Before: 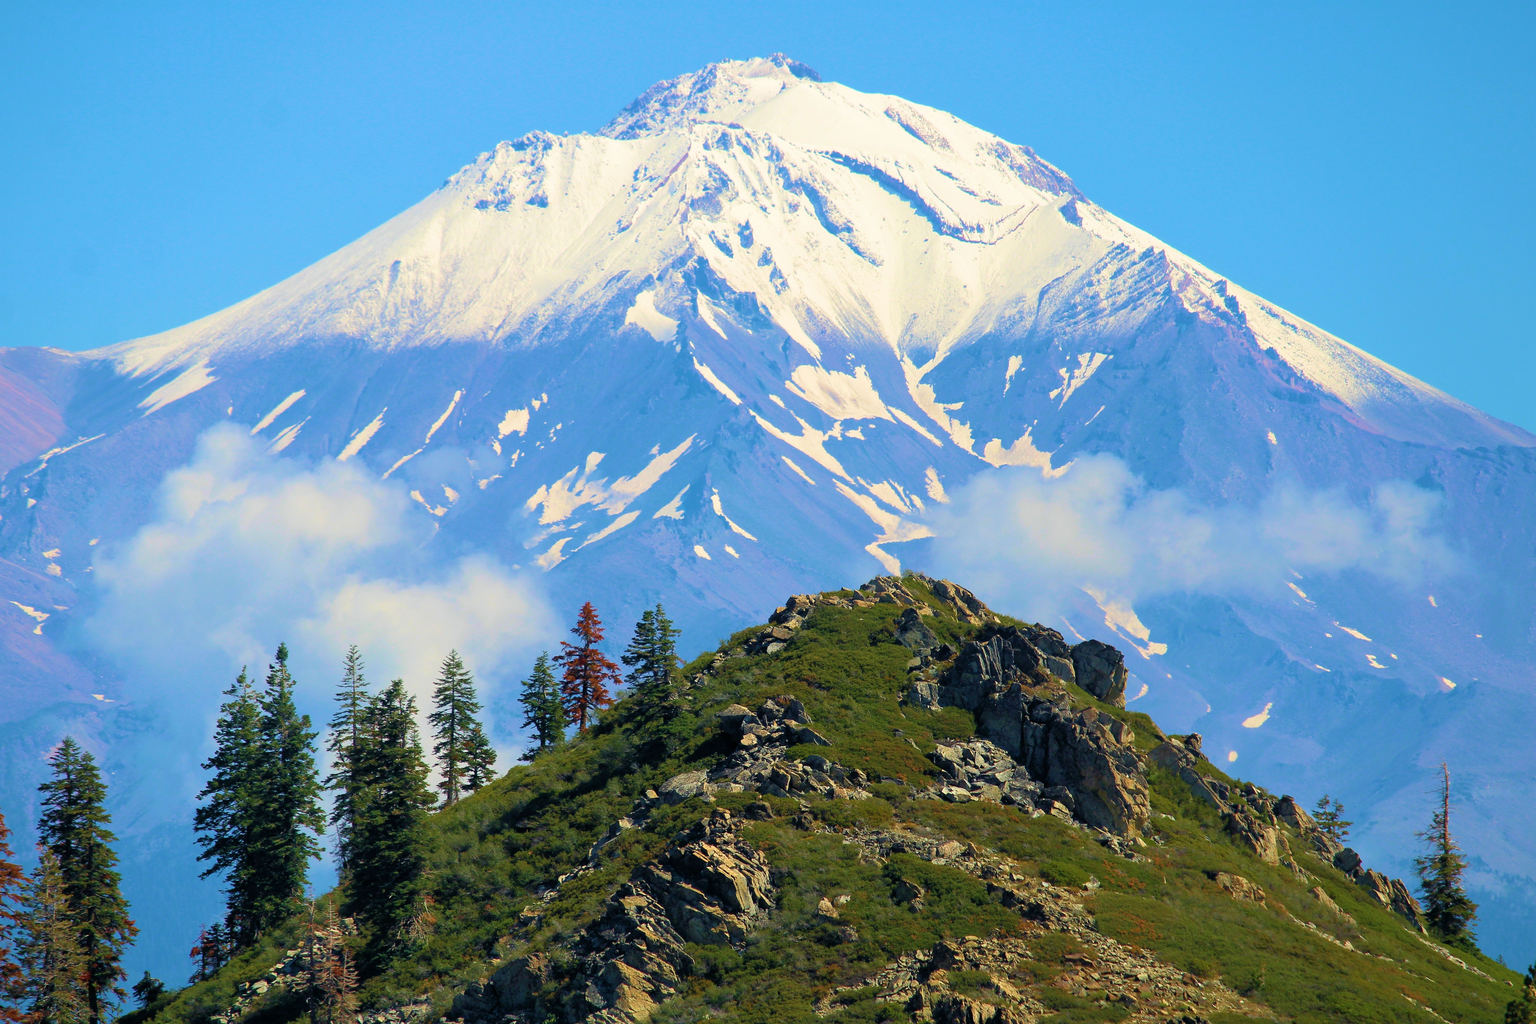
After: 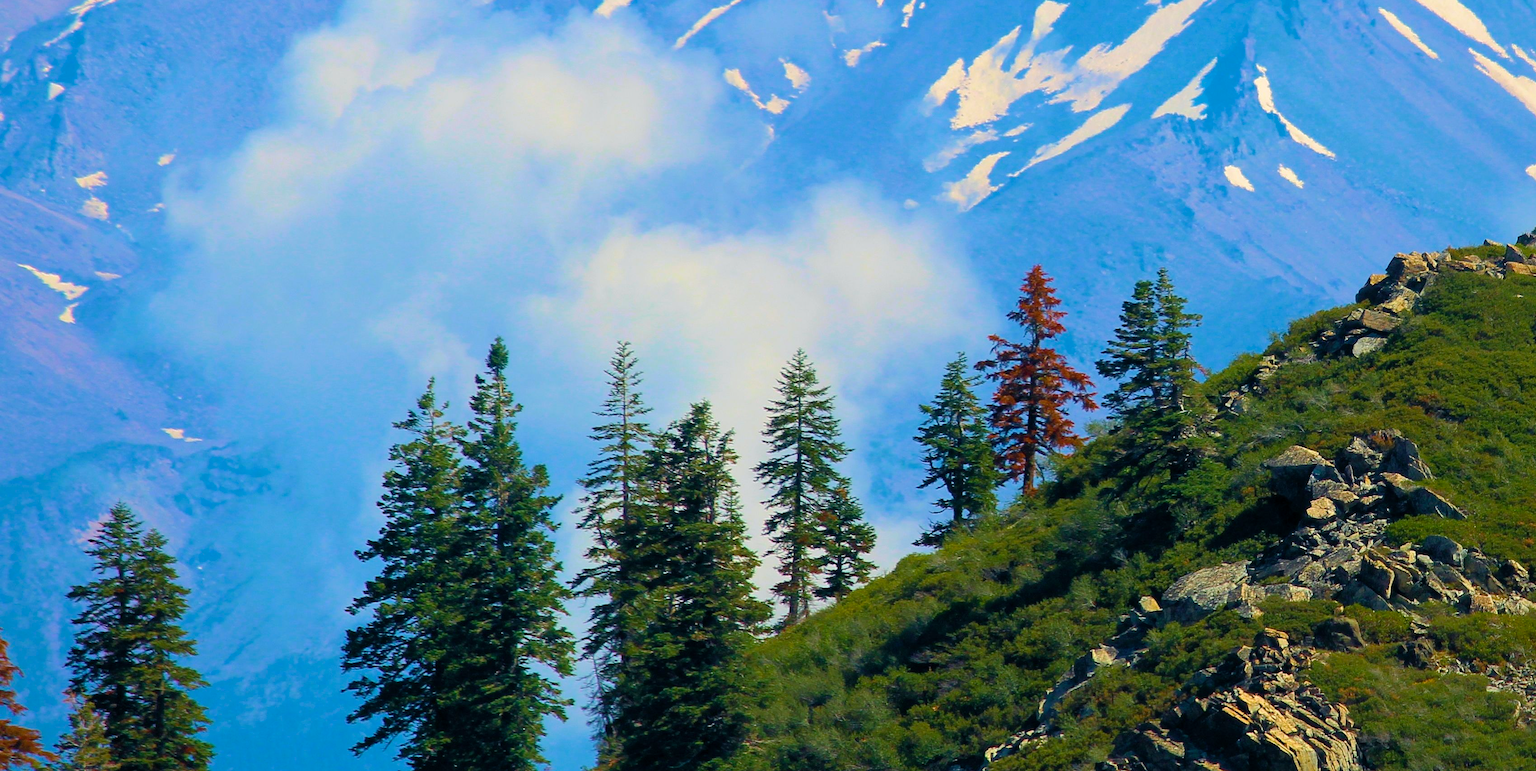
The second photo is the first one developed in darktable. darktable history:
color balance rgb: power › chroma 0.507%, power › hue 215°, linear chroma grading › shadows -3.553%, linear chroma grading › highlights -4.056%, perceptual saturation grading › global saturation 25.083%
crop: top 44.125%, right 43.299%, bottom 13.17%
